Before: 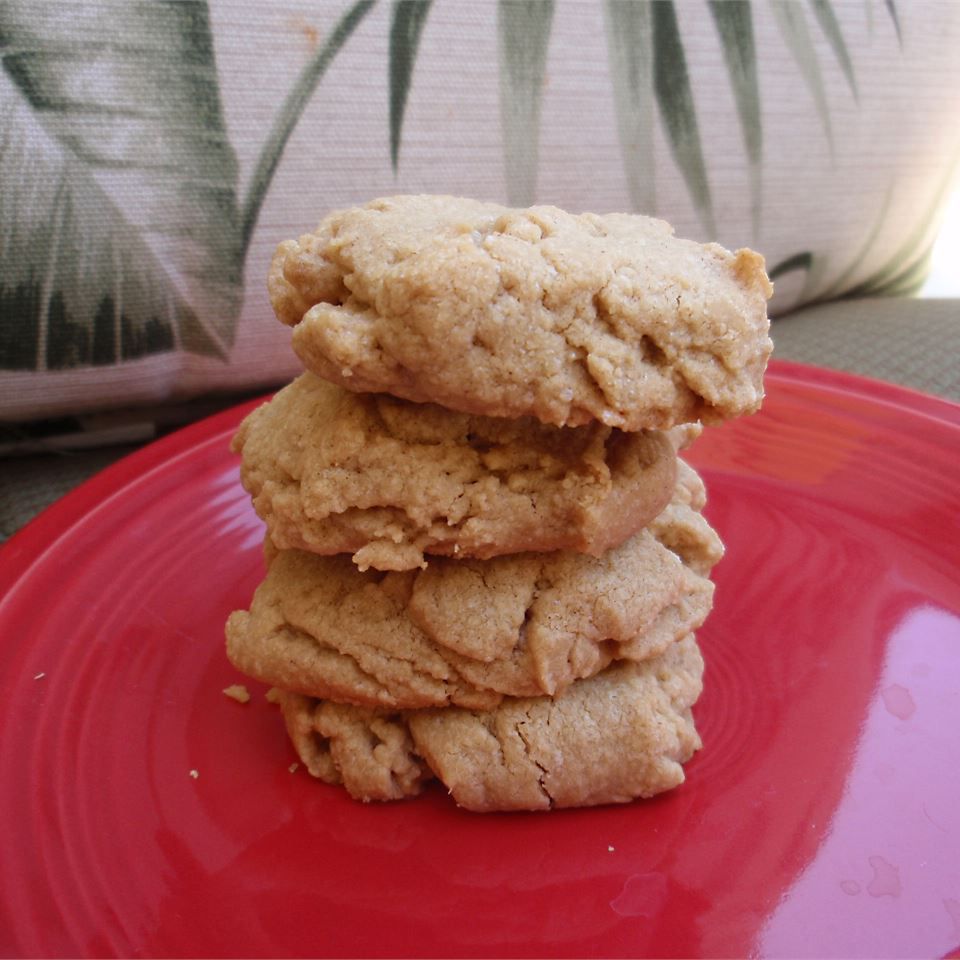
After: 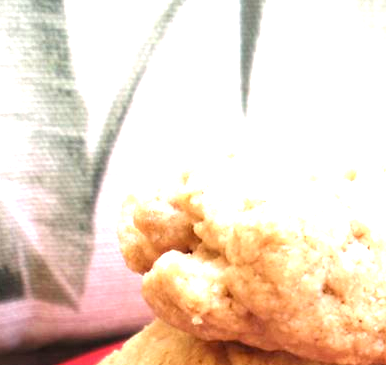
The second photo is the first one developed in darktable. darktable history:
exposure: black level correction 0, exposure 1.2 EV, compensate highlight preservation false
crop: left 15.718%, top 5.441%, right 44.006%, bottom 56.454%
tone equalizer: -8 EV -0.777 EV, -7 EV -0.67 EV, -6 EV -0.597 EV, -5 EV -0.371 EV, -3 EV 0.371 EV, -2 EV 0.6 EV, -1 EV 0.674 EV, +0 EV 0.762 EV
